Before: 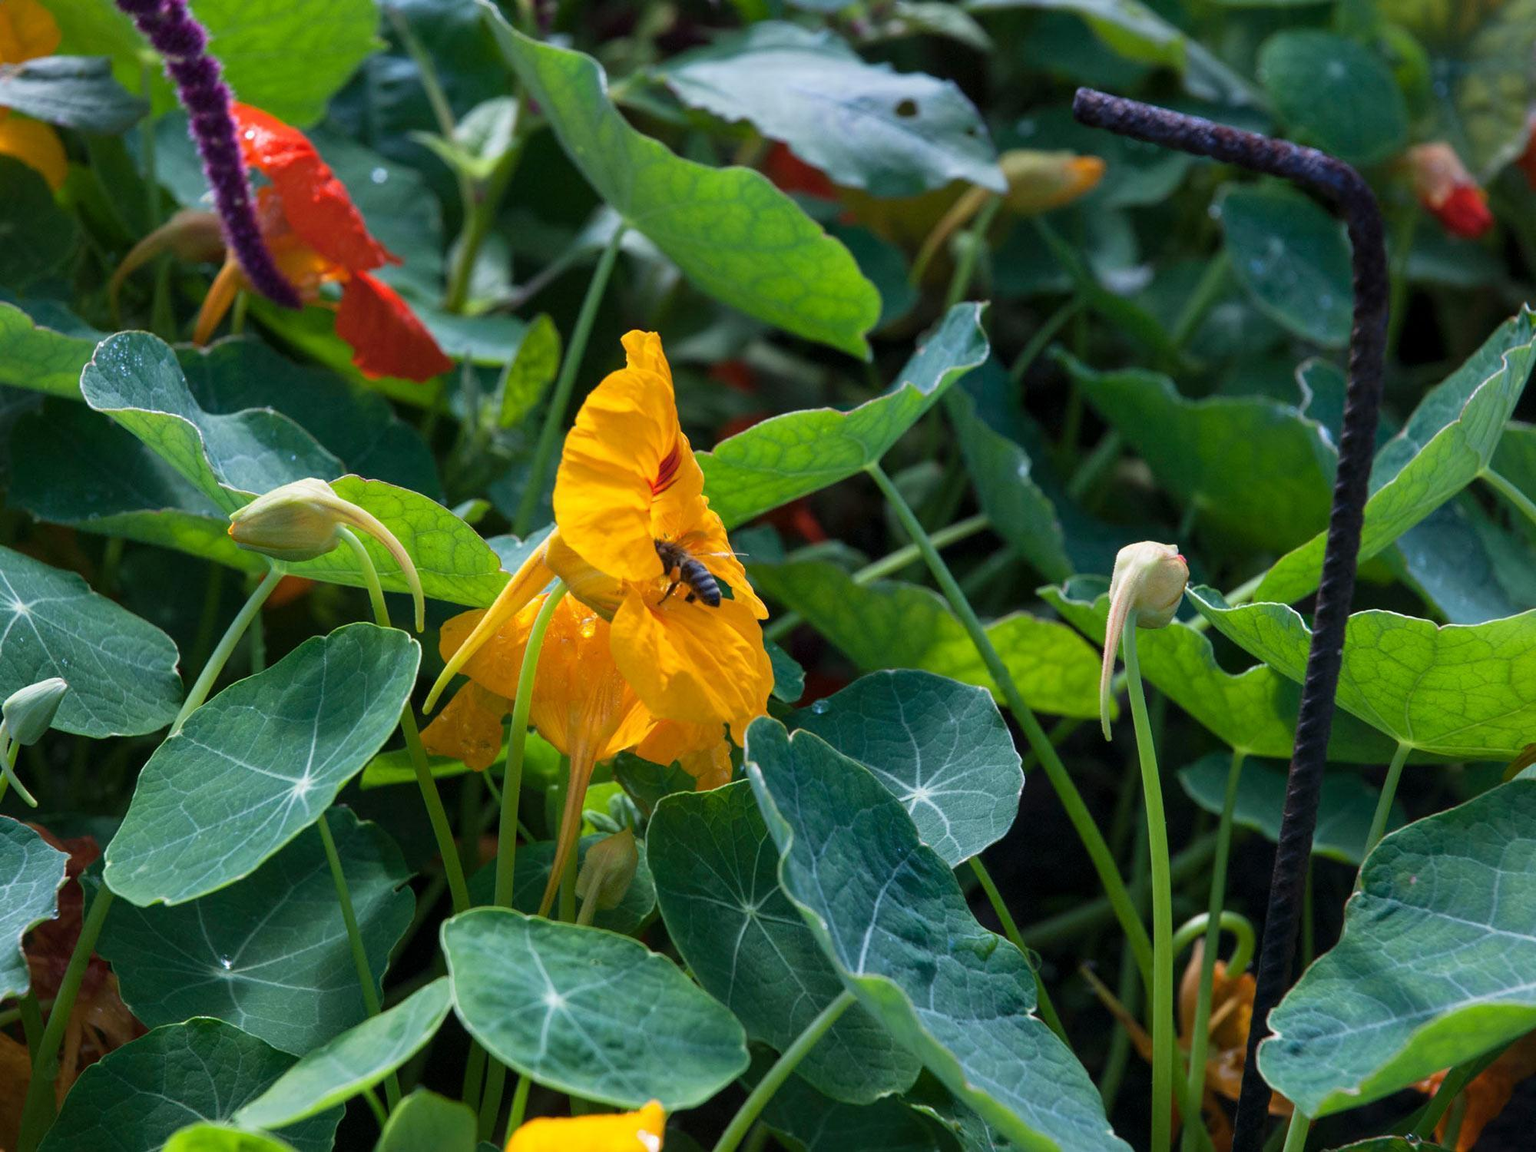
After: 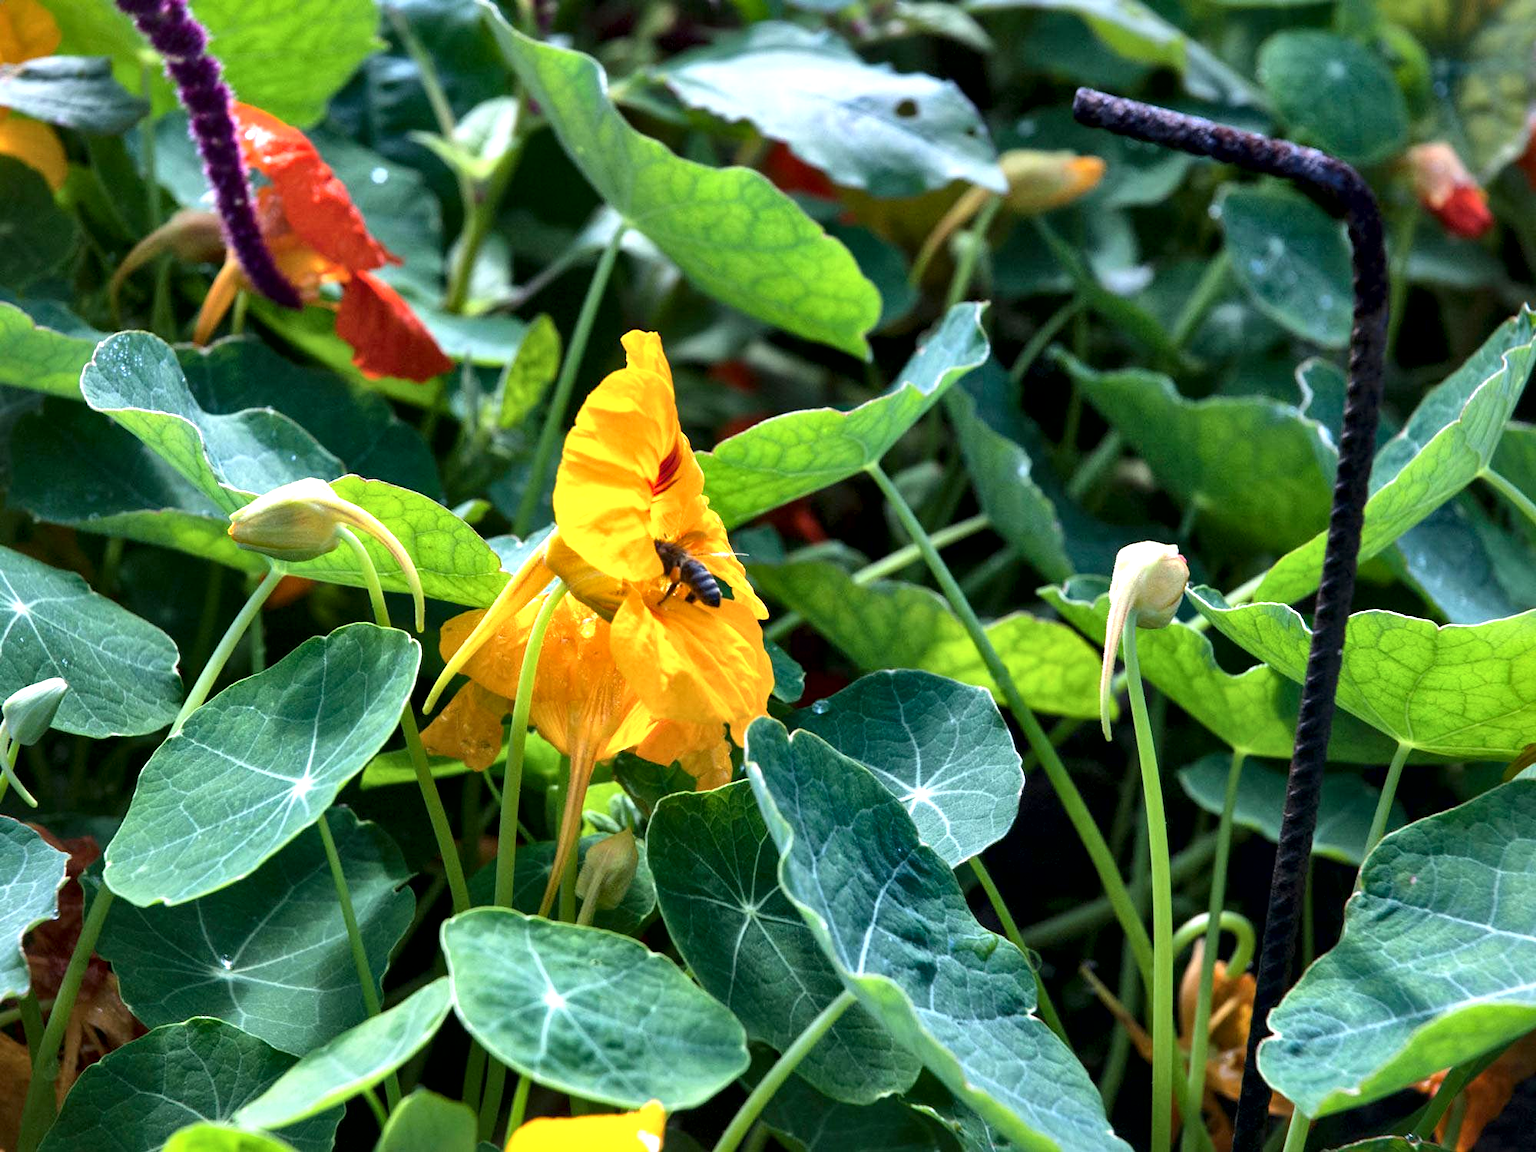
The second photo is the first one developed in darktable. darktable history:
exposure: exposure 0.762 EV, compensate exposure bias true, compensate highlight preservation false
local contrast: mode bilateral grid, contrast 70, coarseness 74, detail 180%, midtone range 0.2
